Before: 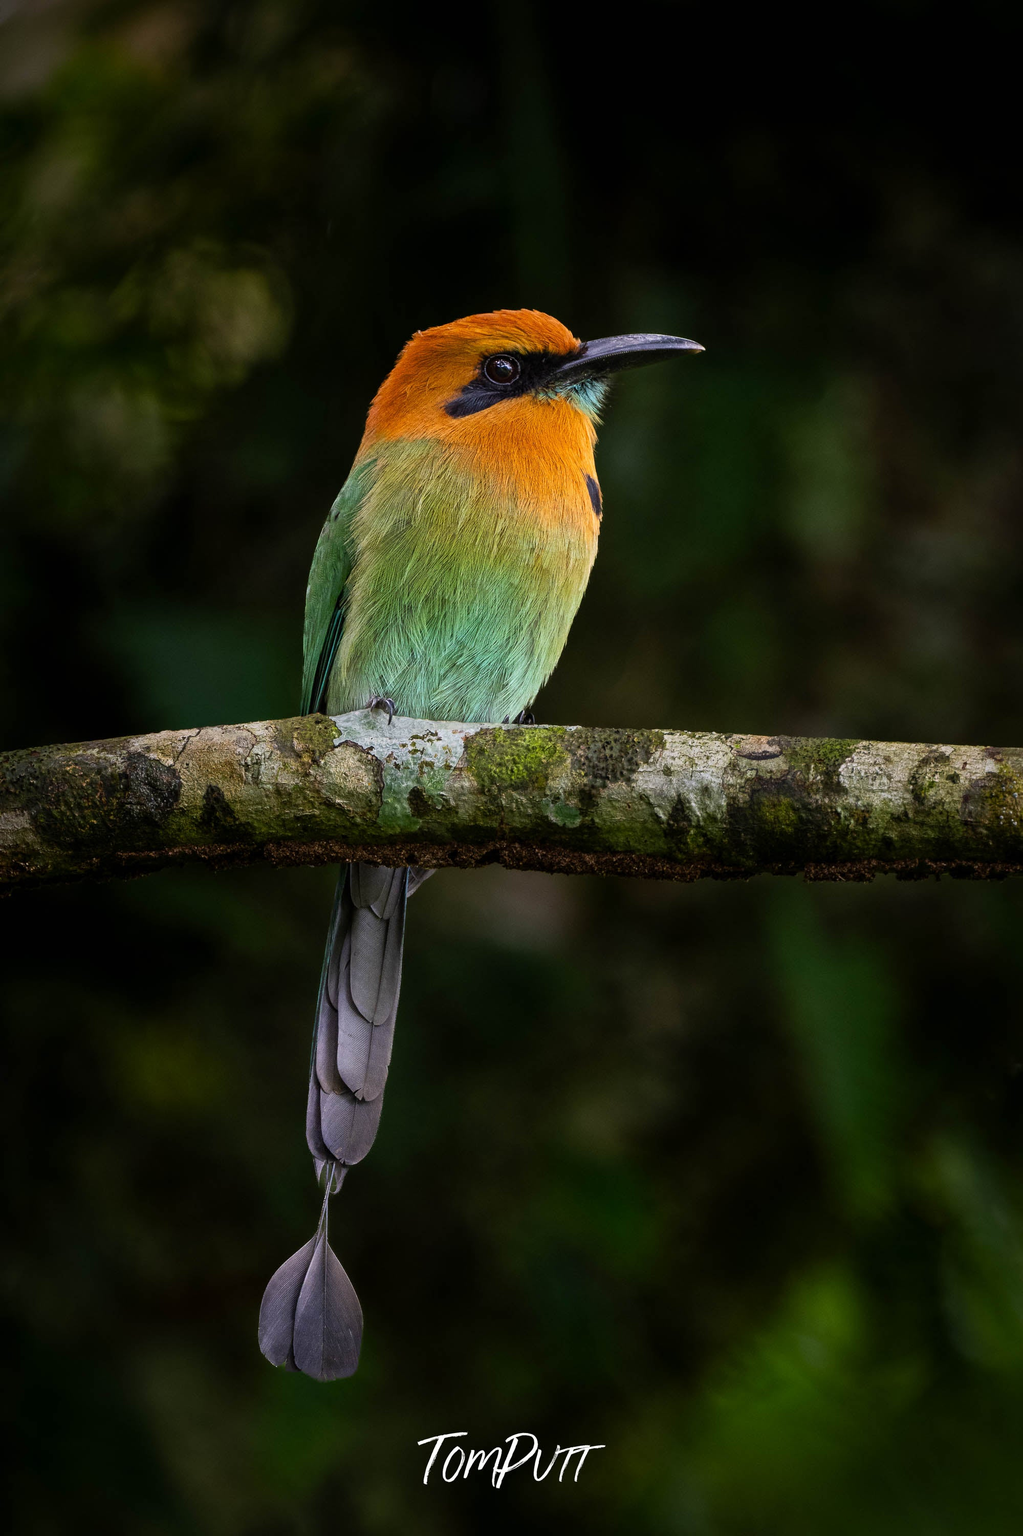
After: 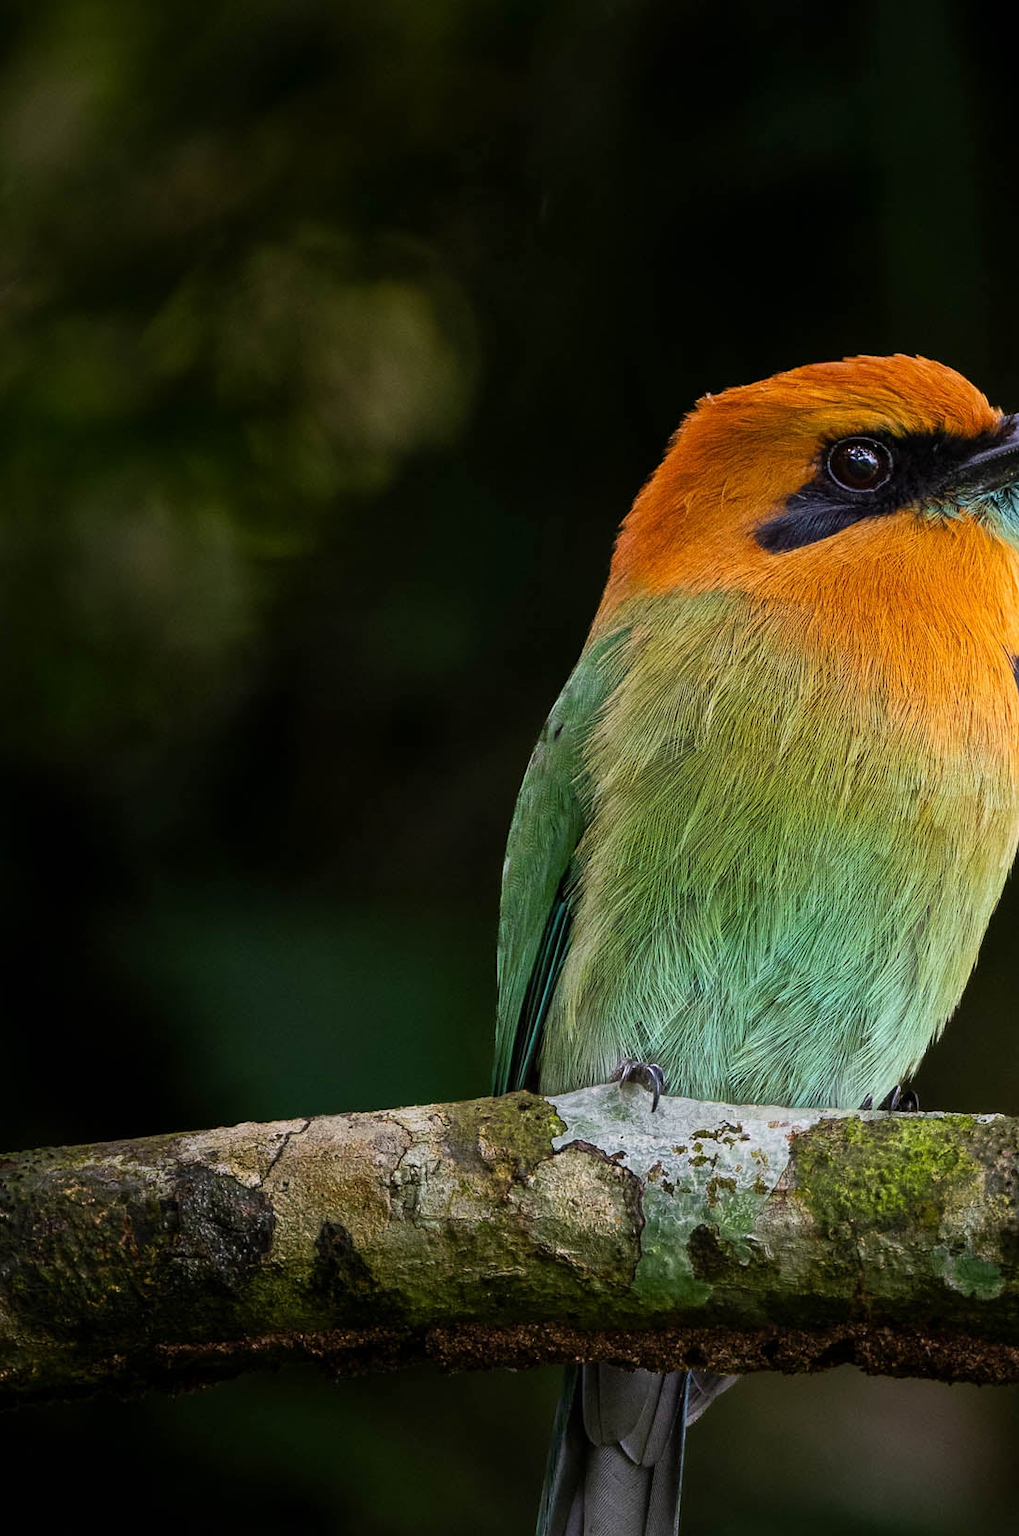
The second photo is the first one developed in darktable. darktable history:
crop and rotate: left 3.047%, top 7.509%, right 42.236%, bottom 37.598%
tone equalizer: on, module defaults
